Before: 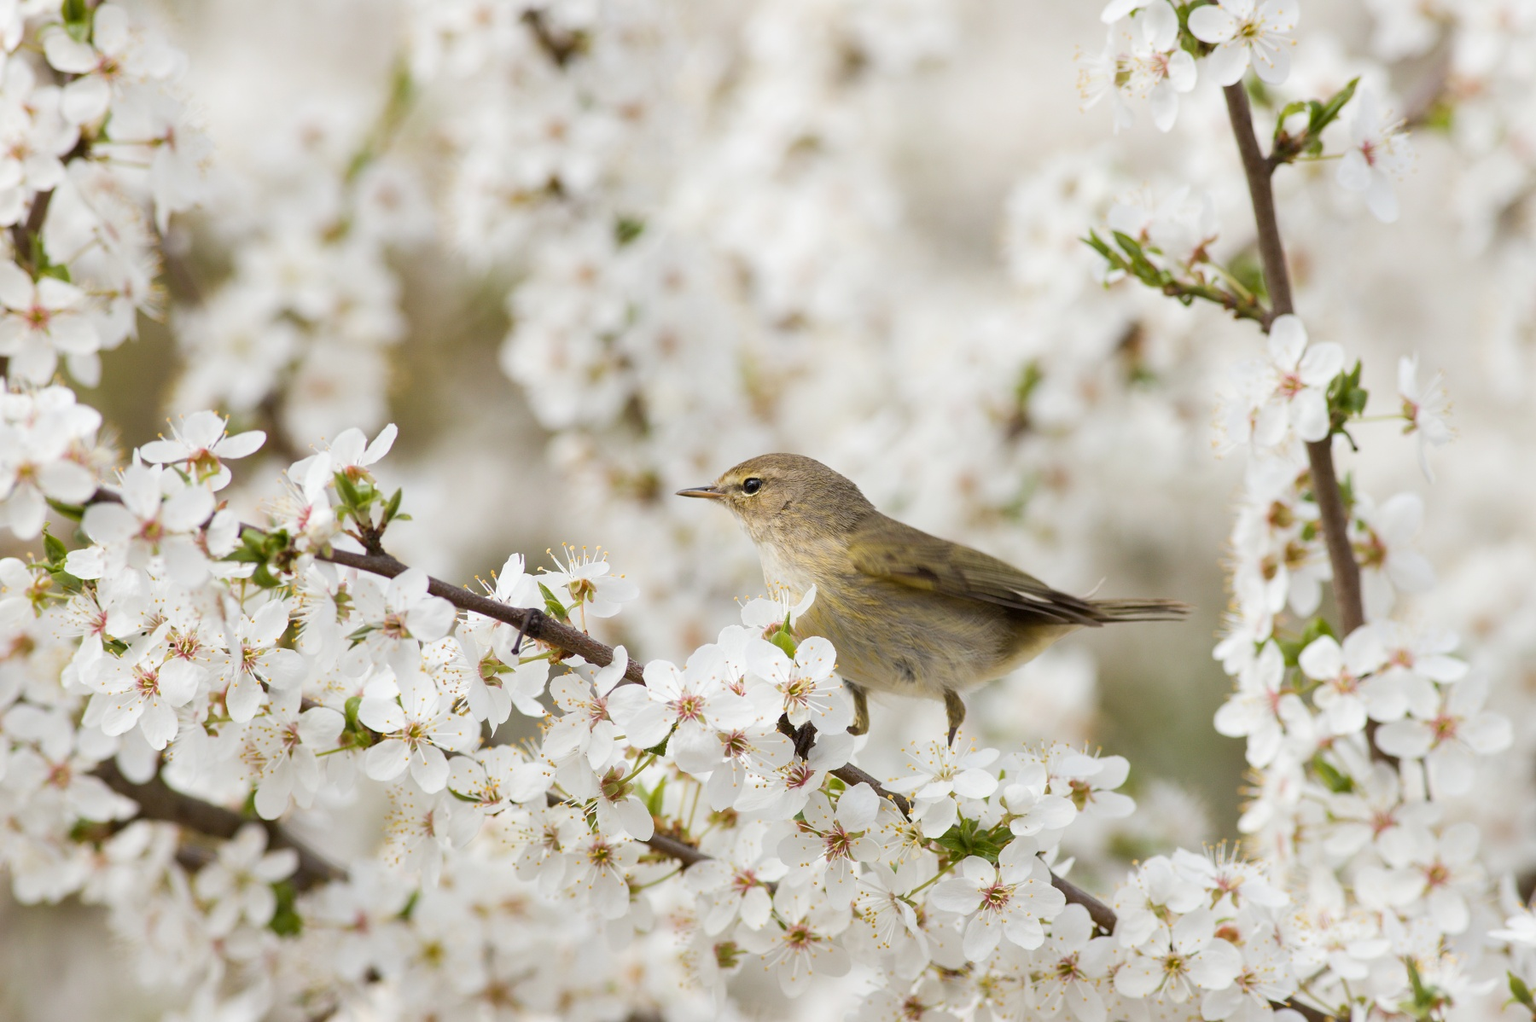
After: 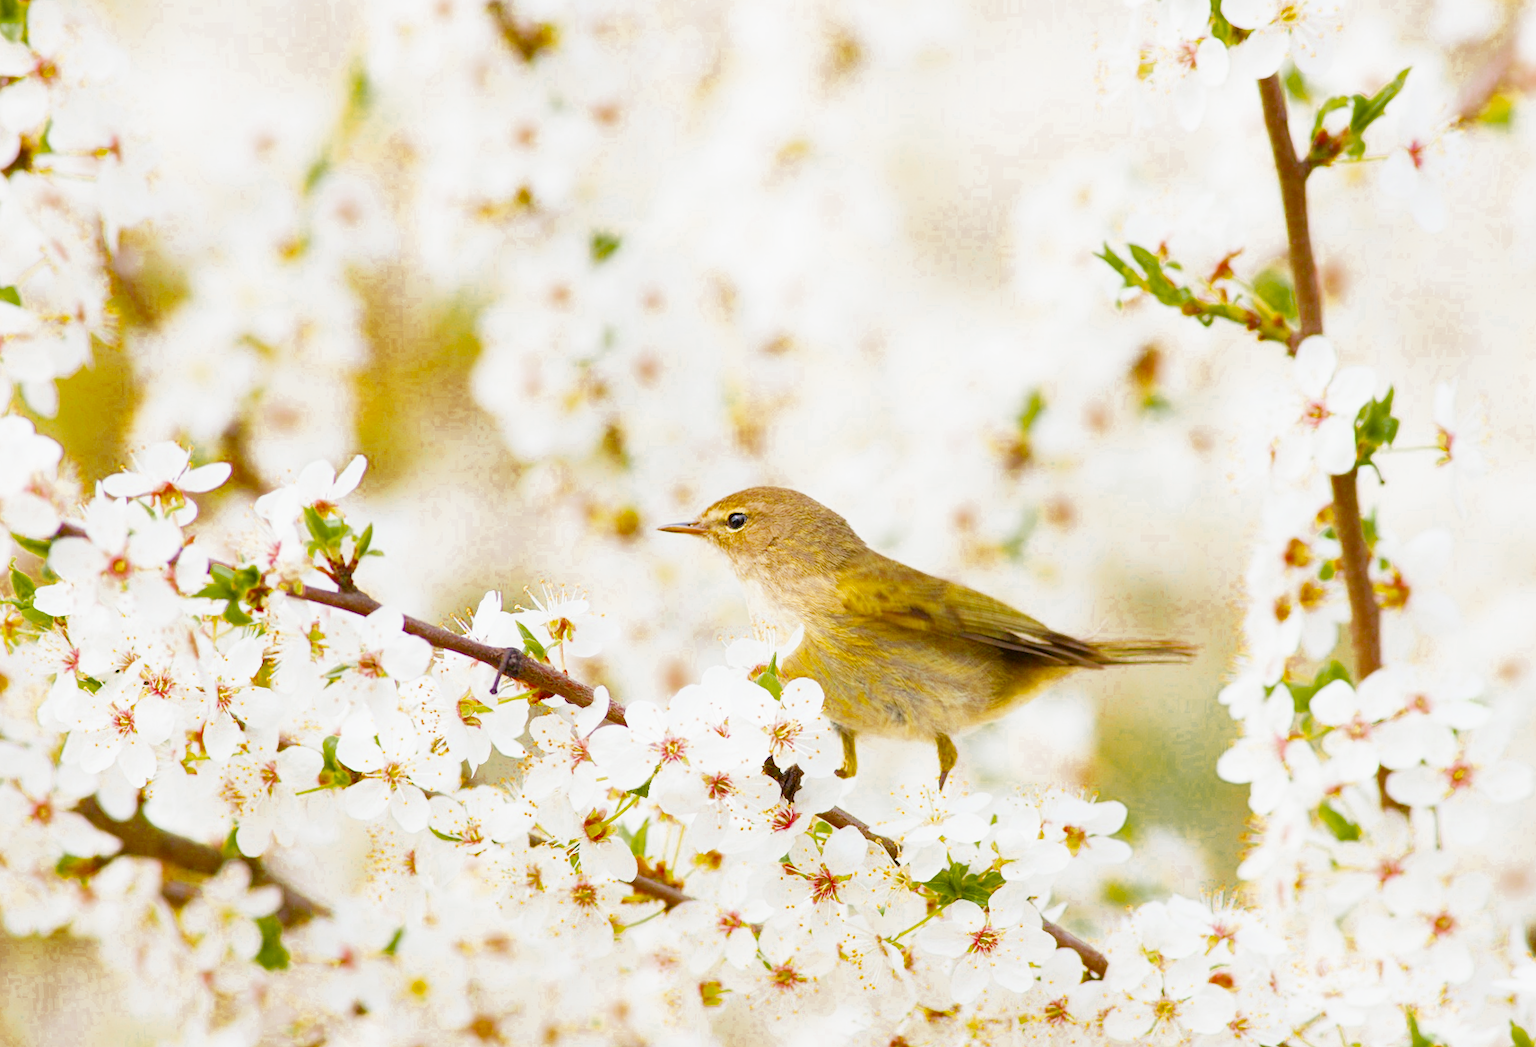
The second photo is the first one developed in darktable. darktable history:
color balance rgb: perceptual saturation grading › global saturation 25%, global vibrance 20%
exposure: black level correction 0, exposure 1.45 EV, compensate exposure bias true, compensate highlight preservation false
contrast equalizer: y [[0.5, 0.486, 0.447, 0.446, 0.489, 0.5], [0.5 ×6], [0.5 ×6], [0 ×6], [0 ×6]]
filmic rgb: black relative exposure -7.75 EV, white relative exposure 4.4 EV, threshold 3 EV, hardness 3.76, latitude 38.11%, contrast 0.966, highlights saturation mix 10%, shadows ↔ highlights balance 4.59%, color science v4 (2020), enable highlight reconstruction true
rotate and perspective: rotation 0.074°, lens shift (vertical) 0.096, lens shift (horizontal) -0.041, crop left 0.043, crop right 0.952, crop top 0.024, crop bottom 0.979
color correction: saturation 1.1
color zones: curves: ch0 [(0.11, 0.396) (0.195, 0.36) (0.25, 0.5) (0.303, 0.412) (0.357, 0.544) (0.75, 0.5) (0.967, 0.328)]; ch1 [(0, 0.468) (0.112, 0.512) (0.202, 0.6) (0.25, 0.5) (0.307, 0.352) (0.357, 0.544) (0.75, 0.5) (0.963, 0.524)]
